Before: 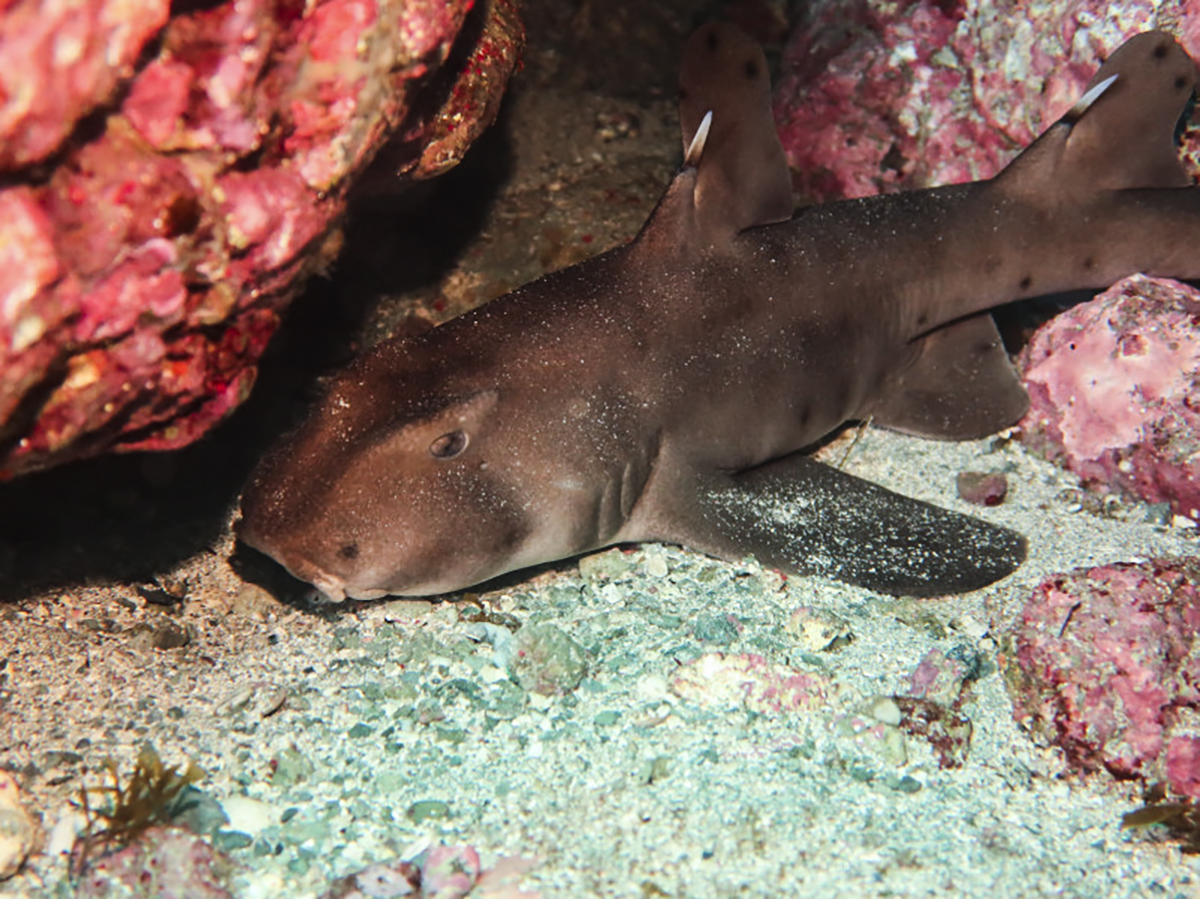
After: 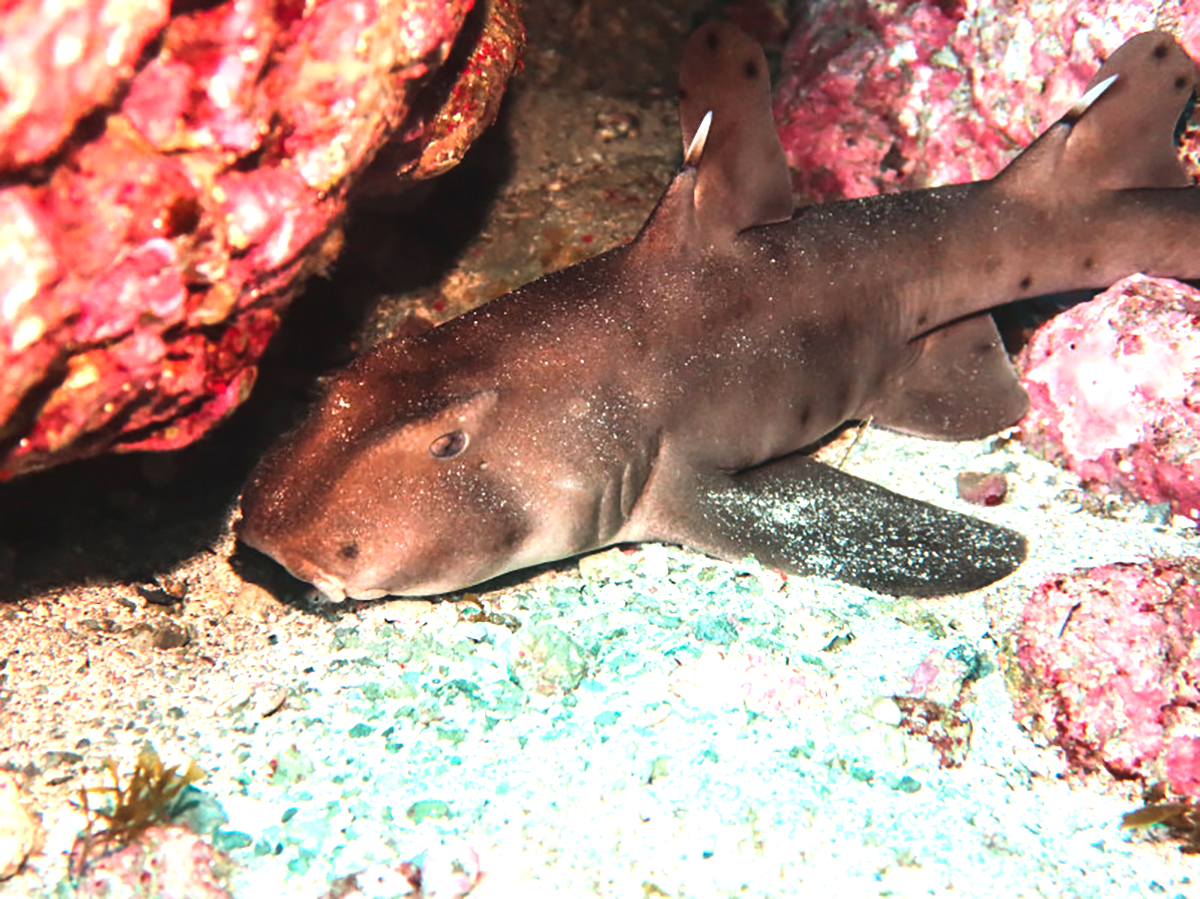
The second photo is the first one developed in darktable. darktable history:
exposure: black level correction -0.002, exposure 1.113 EV, compensate highlight preservation false
